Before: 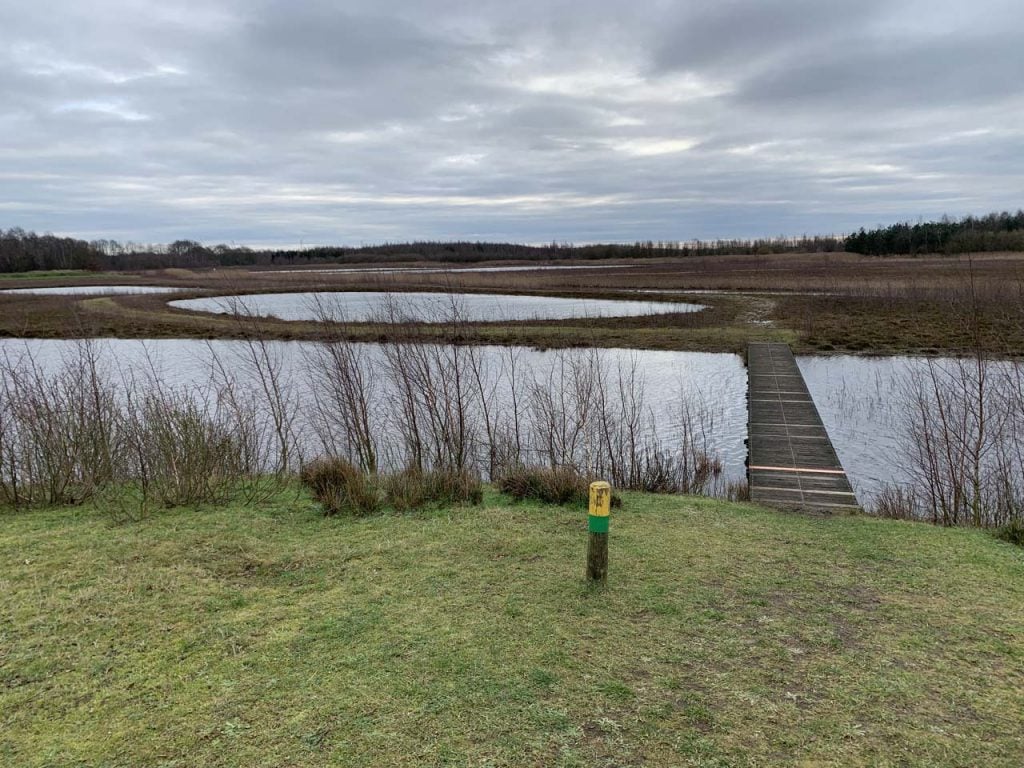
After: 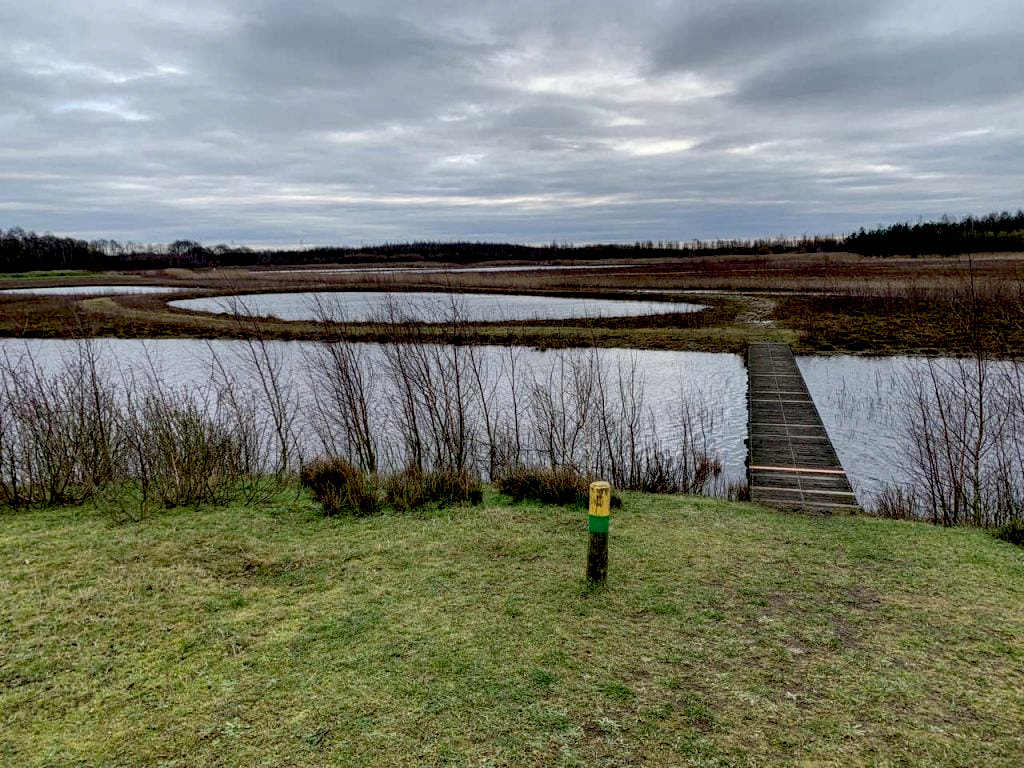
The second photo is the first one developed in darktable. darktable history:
exposure: black level correction 0.029, exposure -0.073 EV, compensate highlight preservation false
local contrast: on, module defaults
